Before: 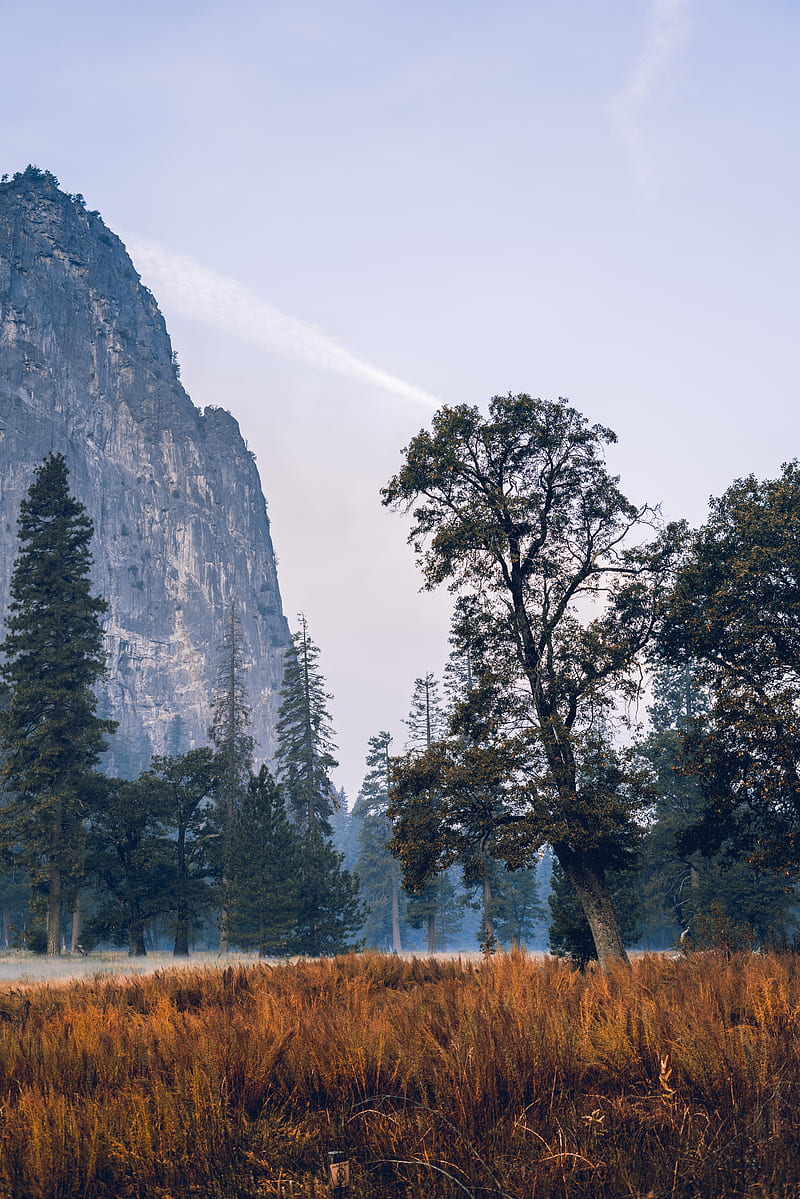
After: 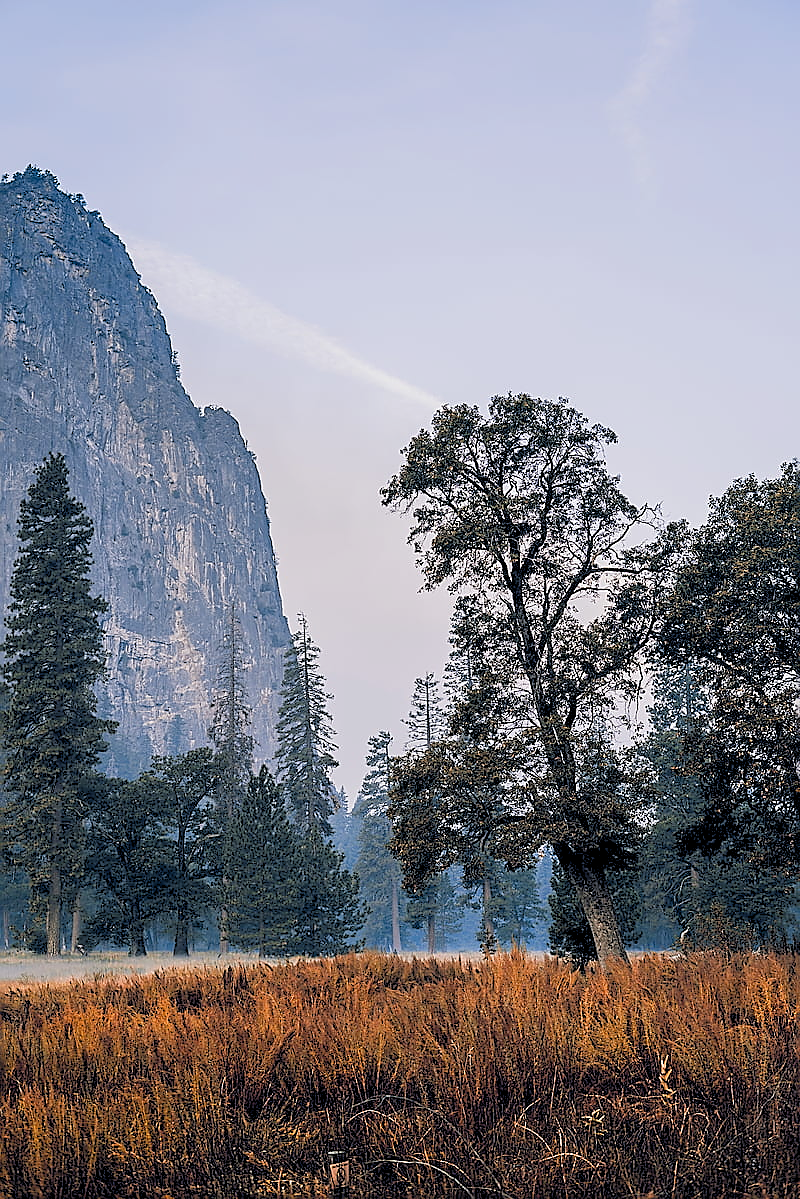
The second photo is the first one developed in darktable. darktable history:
sharpen: radius 1.4, amount 1.25, threshold 0.7
rgb levels: preserve colors sum RGB, levels [[0.038, 0.433, 0.934], [0, 0.5, 1], [0, 0.5, 1]]
